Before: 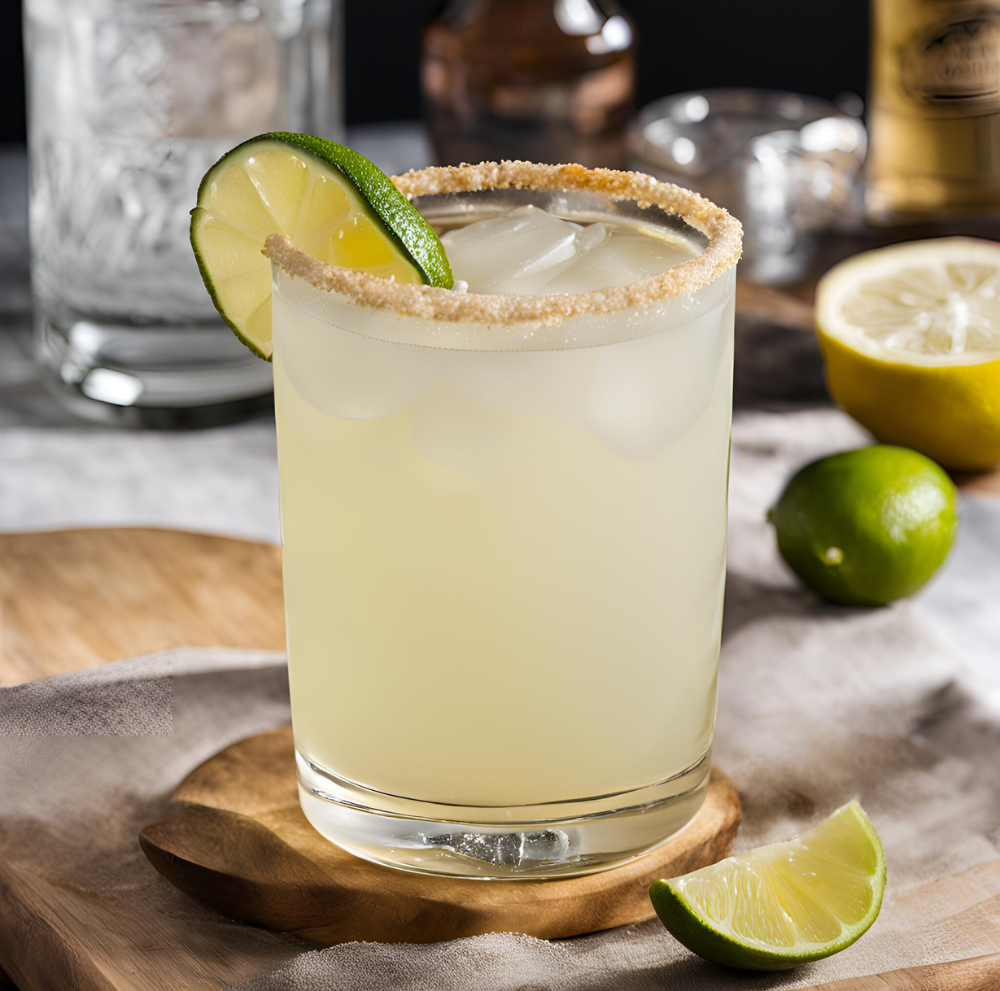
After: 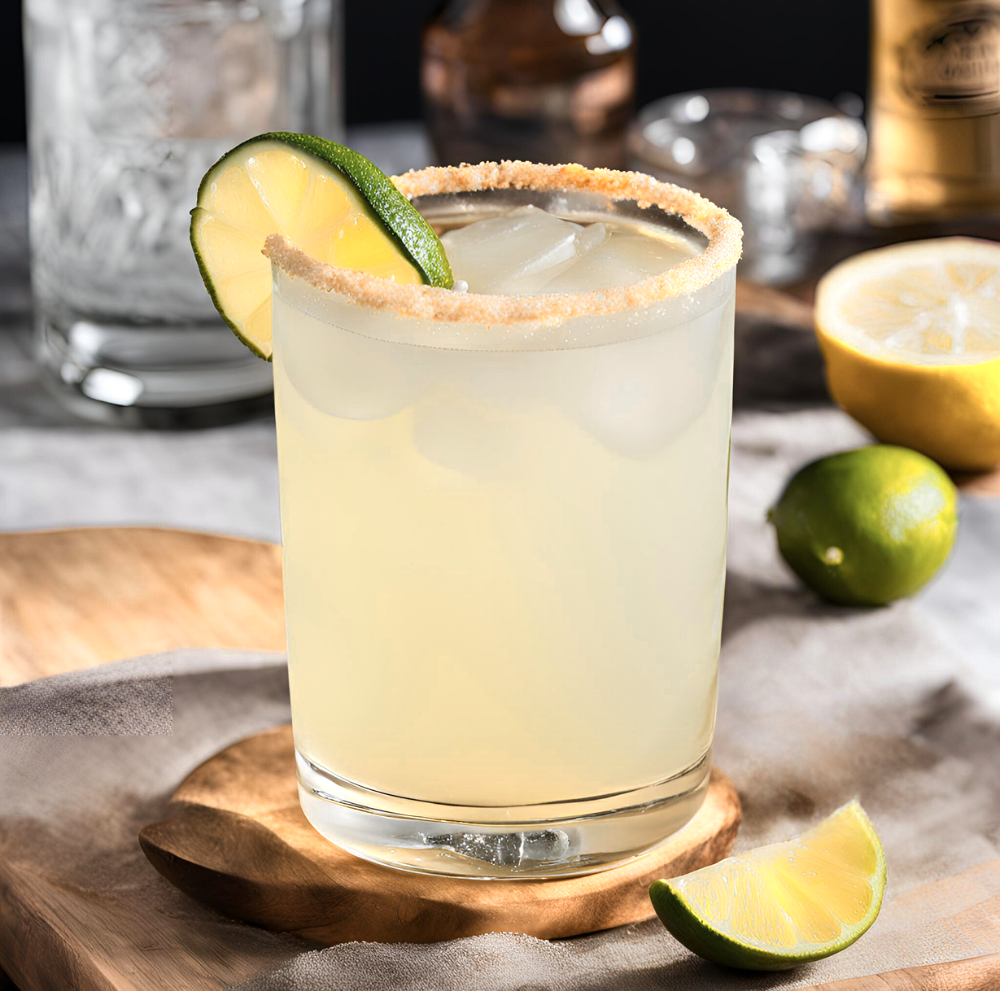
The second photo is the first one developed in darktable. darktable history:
color zones: curves: ch0 [(0.018, 0.548) (0.197, 0.654) (0.425, 0.447) (0.605, 0.658) (0.732, 0.579)]; ch1 [(0.105, 0.531) (0.224, 0.531) (0.386, 0.39) (0.618, 0.456) (0.732, 0.456) (0.956, 0.421)]; ch2 [(0.039, 0.583) (0.215, 0.465) (0.399, 0.544) (0.465, 0.548) (0.614, 0.447) (0.724, 0.43) (0.882, 0.623) (0.956, 0.632)]
